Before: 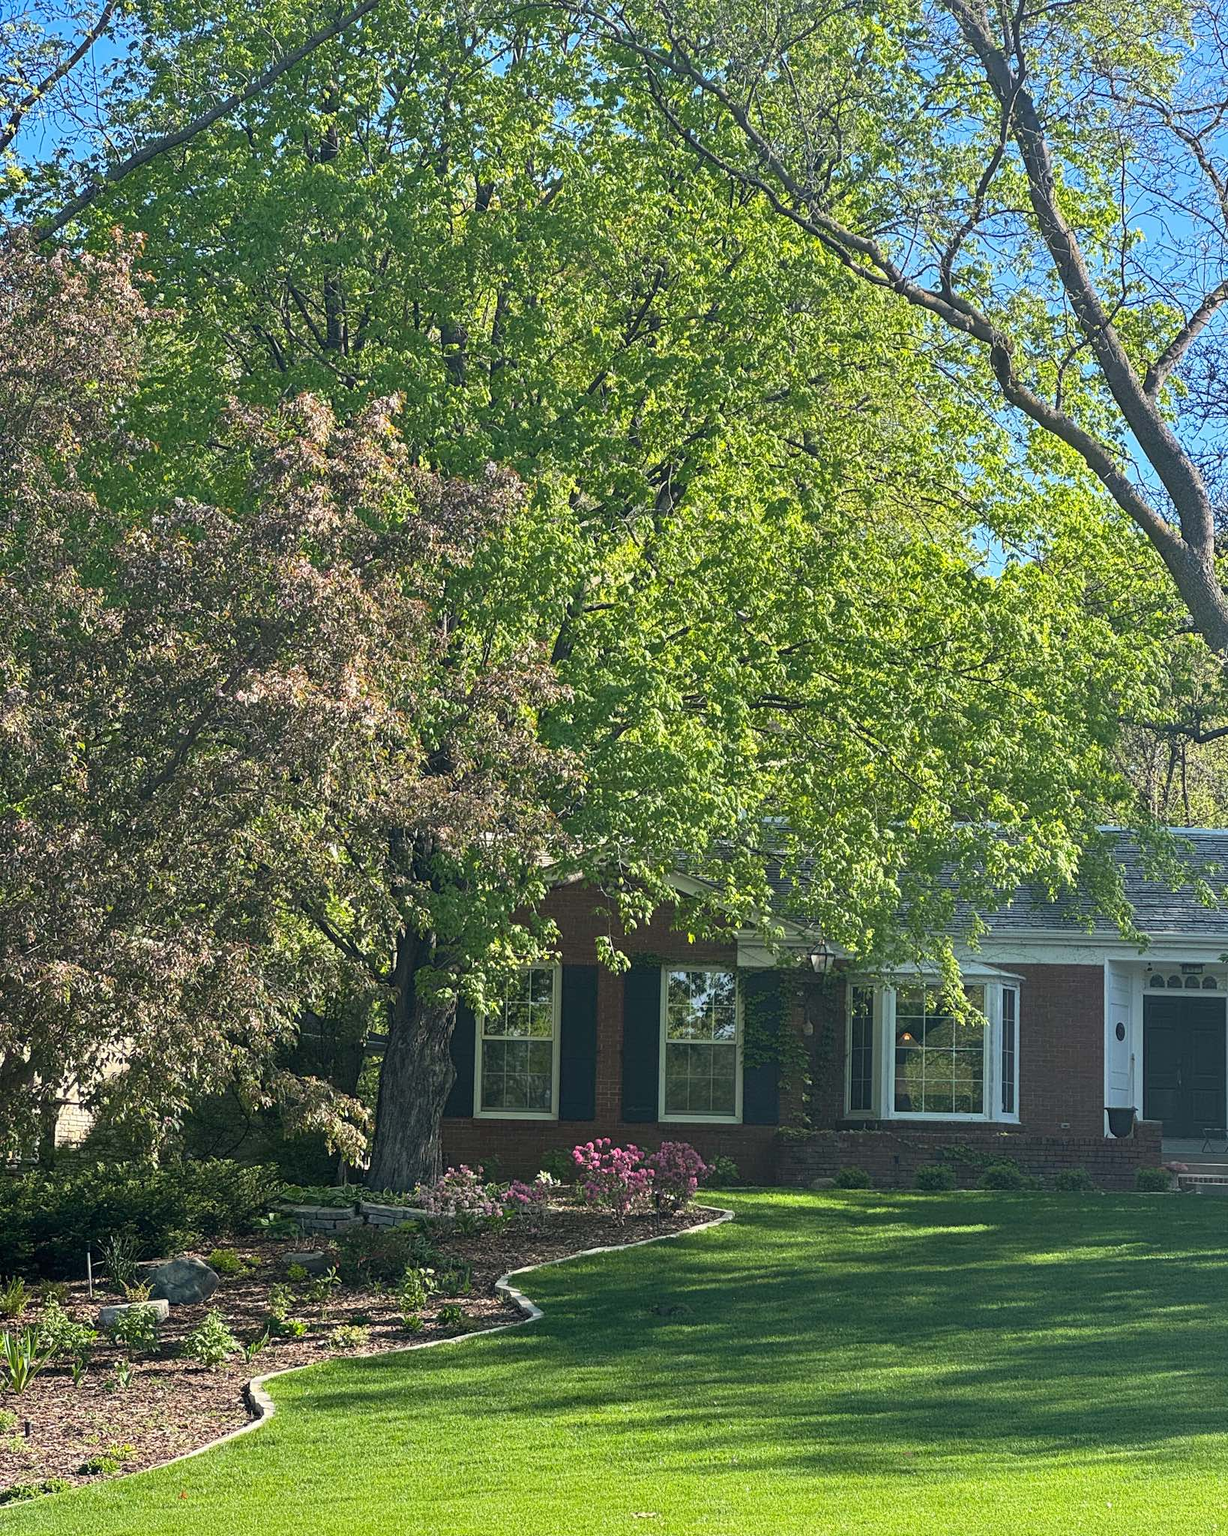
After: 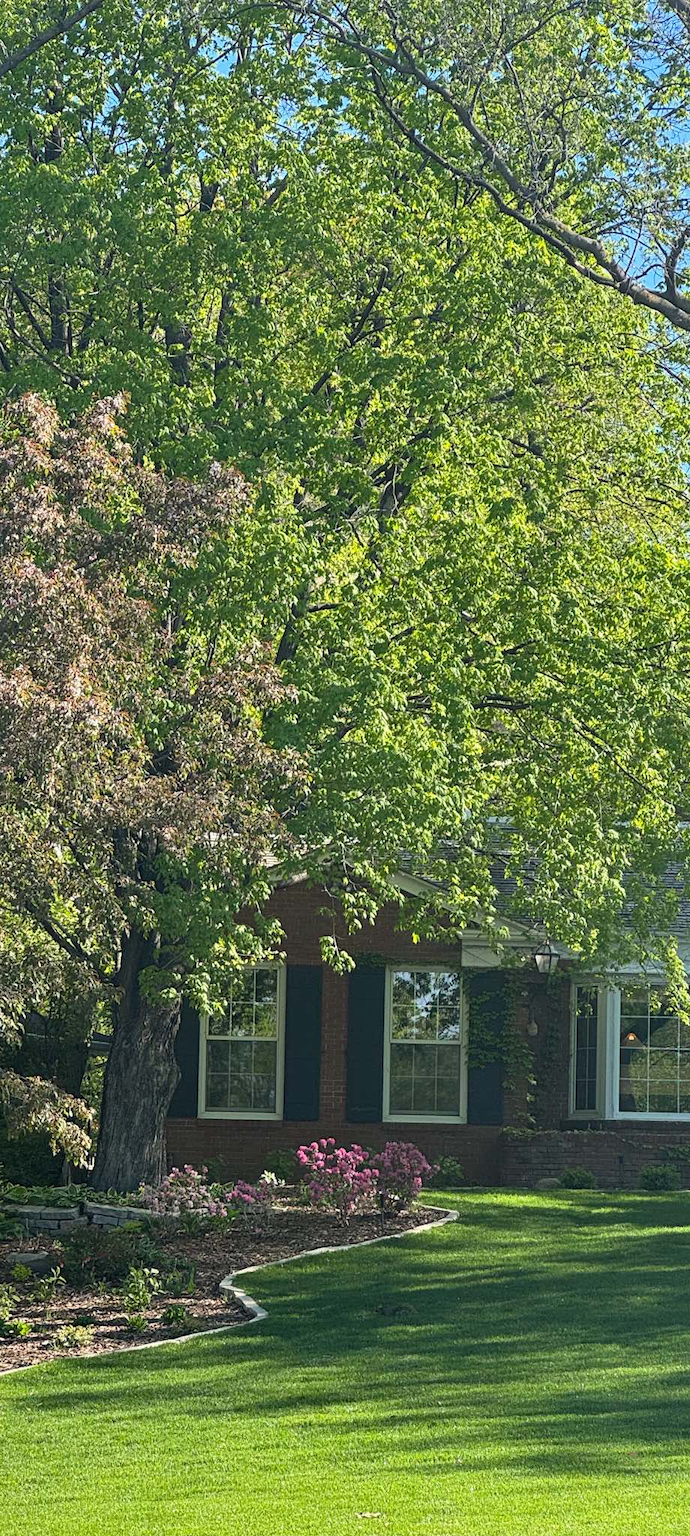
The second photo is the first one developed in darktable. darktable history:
crop and rotate: left 22.516%, right 21.234%
